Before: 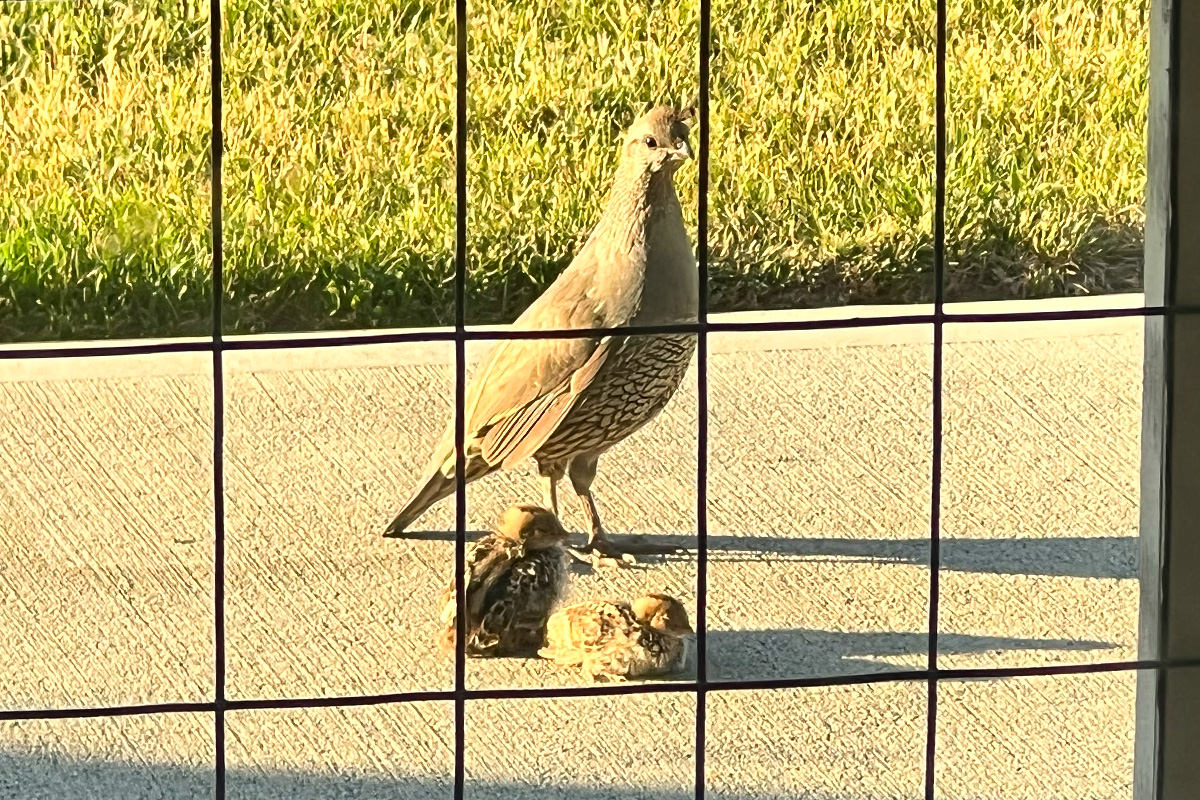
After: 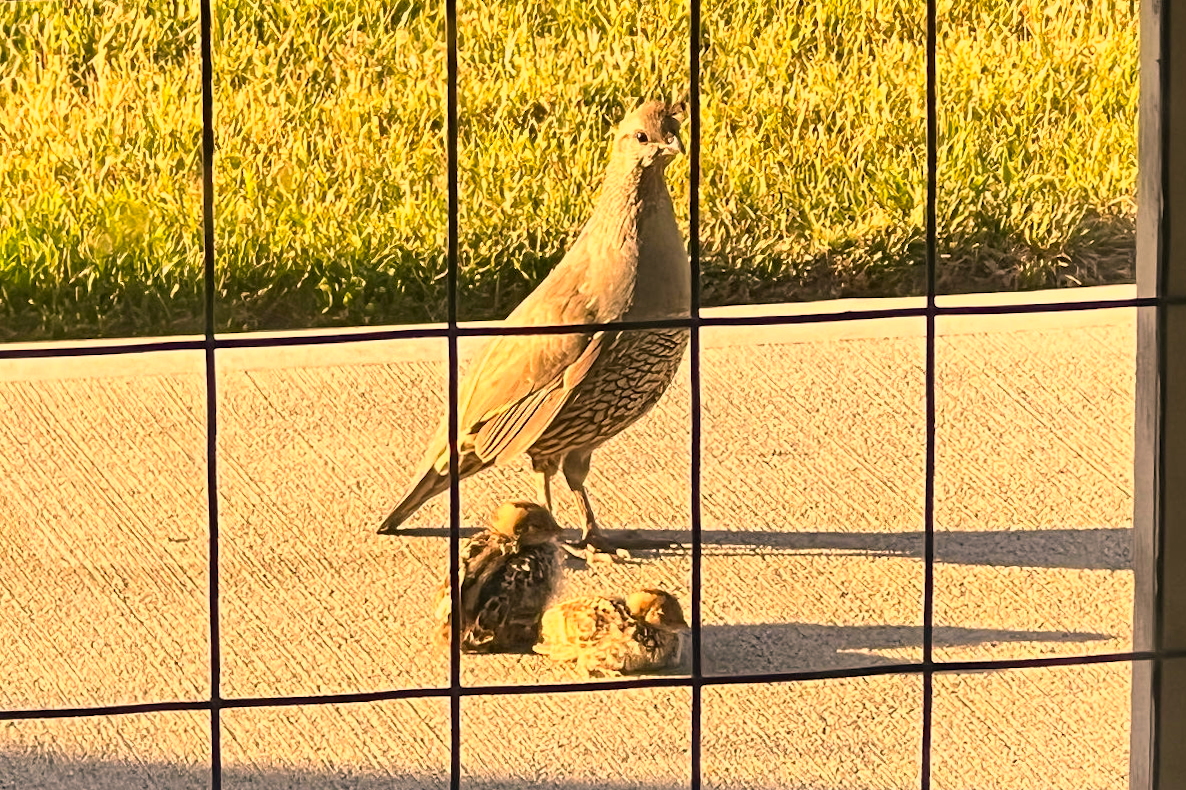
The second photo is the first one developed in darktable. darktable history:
color correction: highlights a* 21.16, highlights b* 19.61
rotate and perspective: rotation -0.45°, automatic cropping original format, crop left 0.008, crop right 0.992, crop top 0.012, crop bottom 0.988
color balance rgb: global vibrance 1%, saturation formula JzAzBz (2021)
